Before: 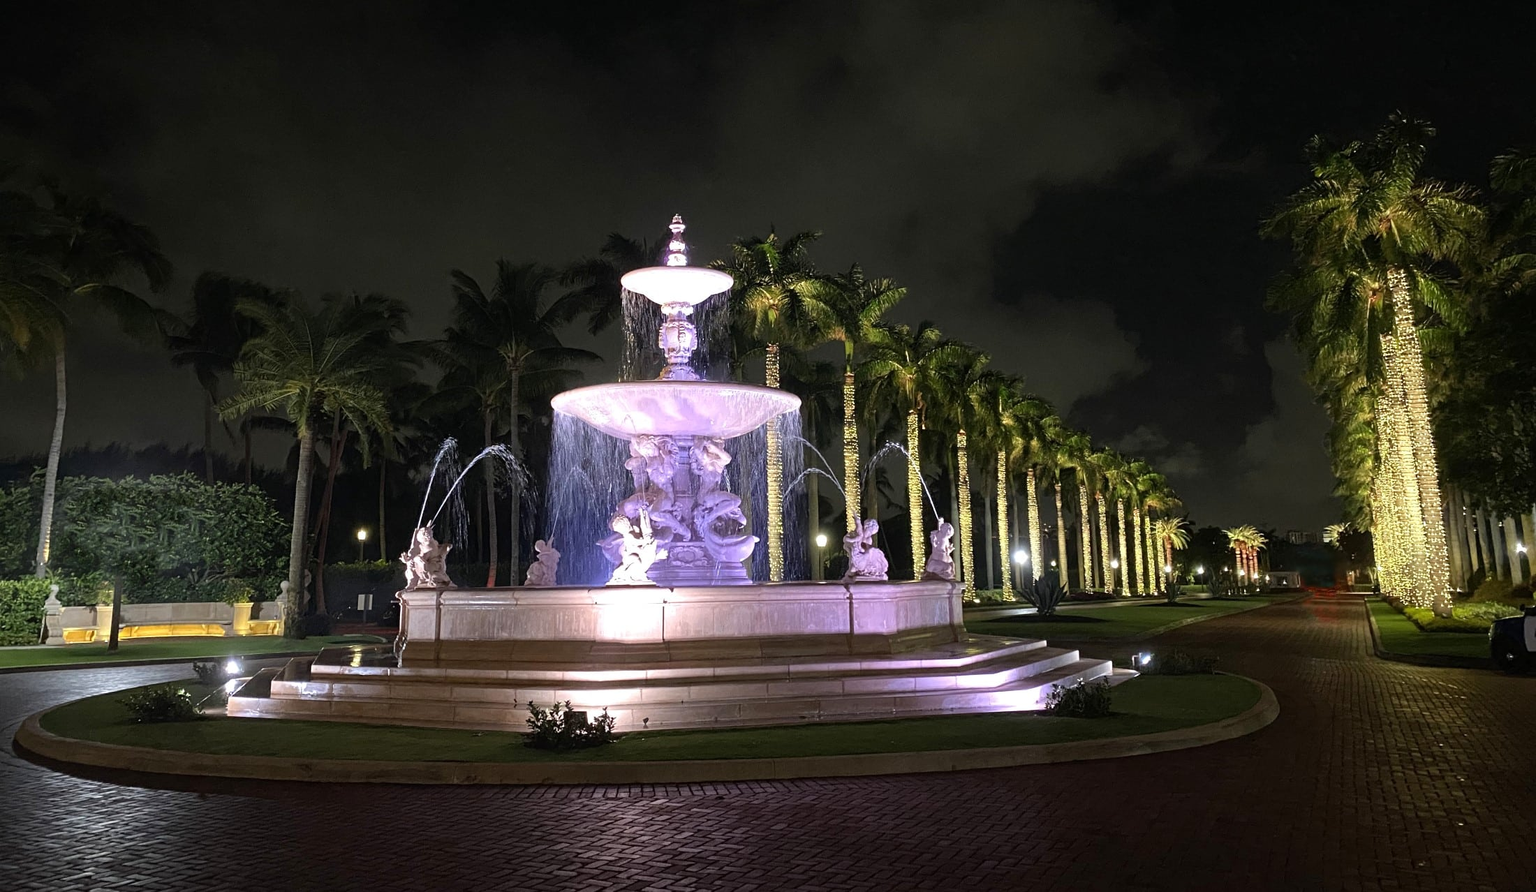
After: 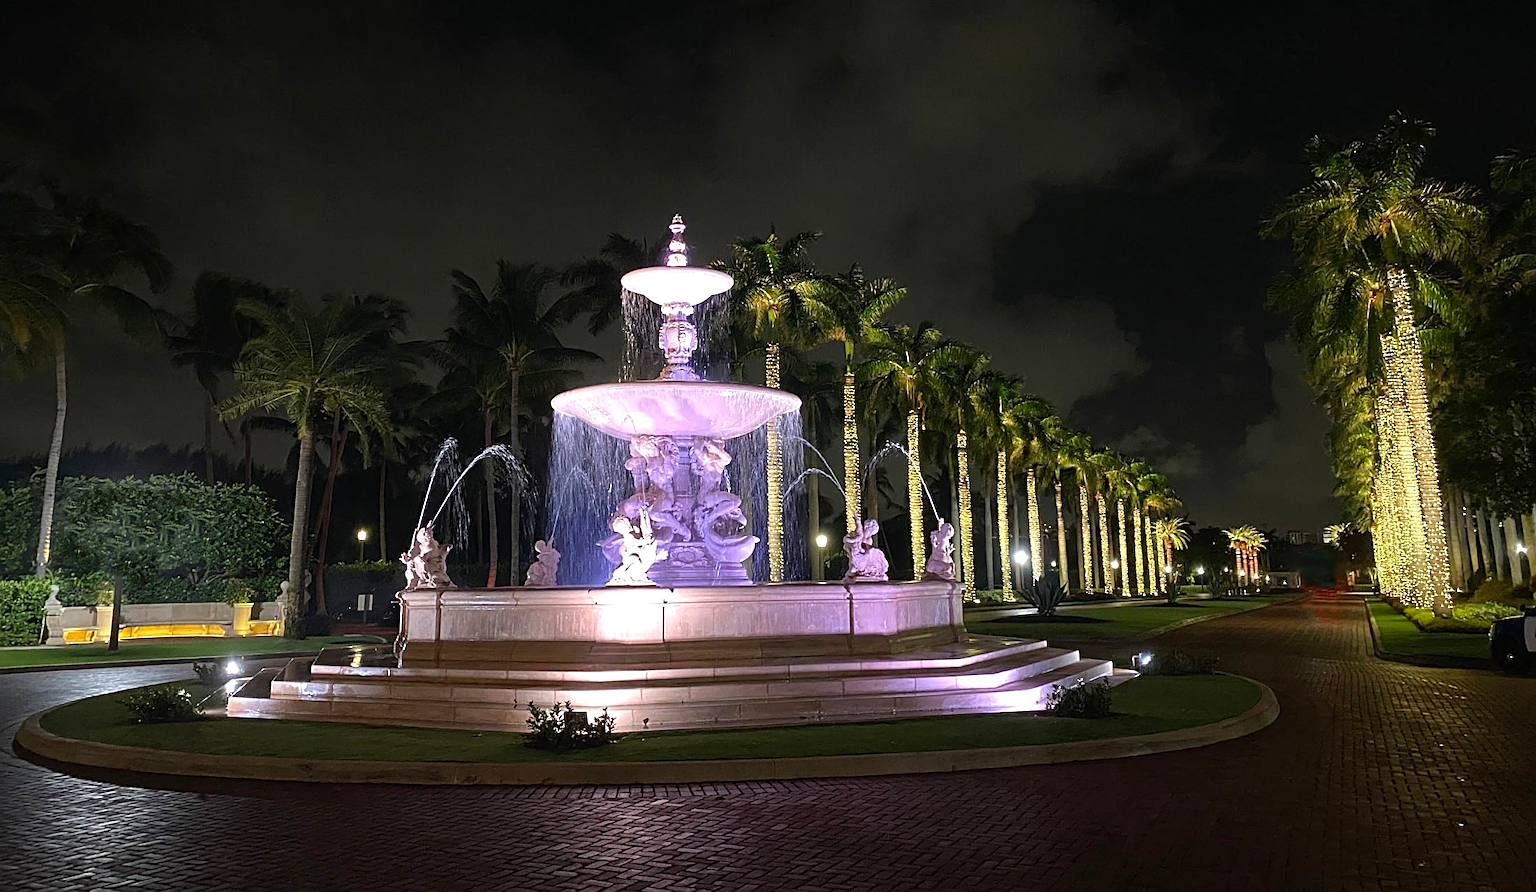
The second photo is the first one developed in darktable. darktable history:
base curve: curves: ch0 [(0, 0) (0.297, 0.298) (1, 1)], preserve colors none
sharpen: on, module defaults
